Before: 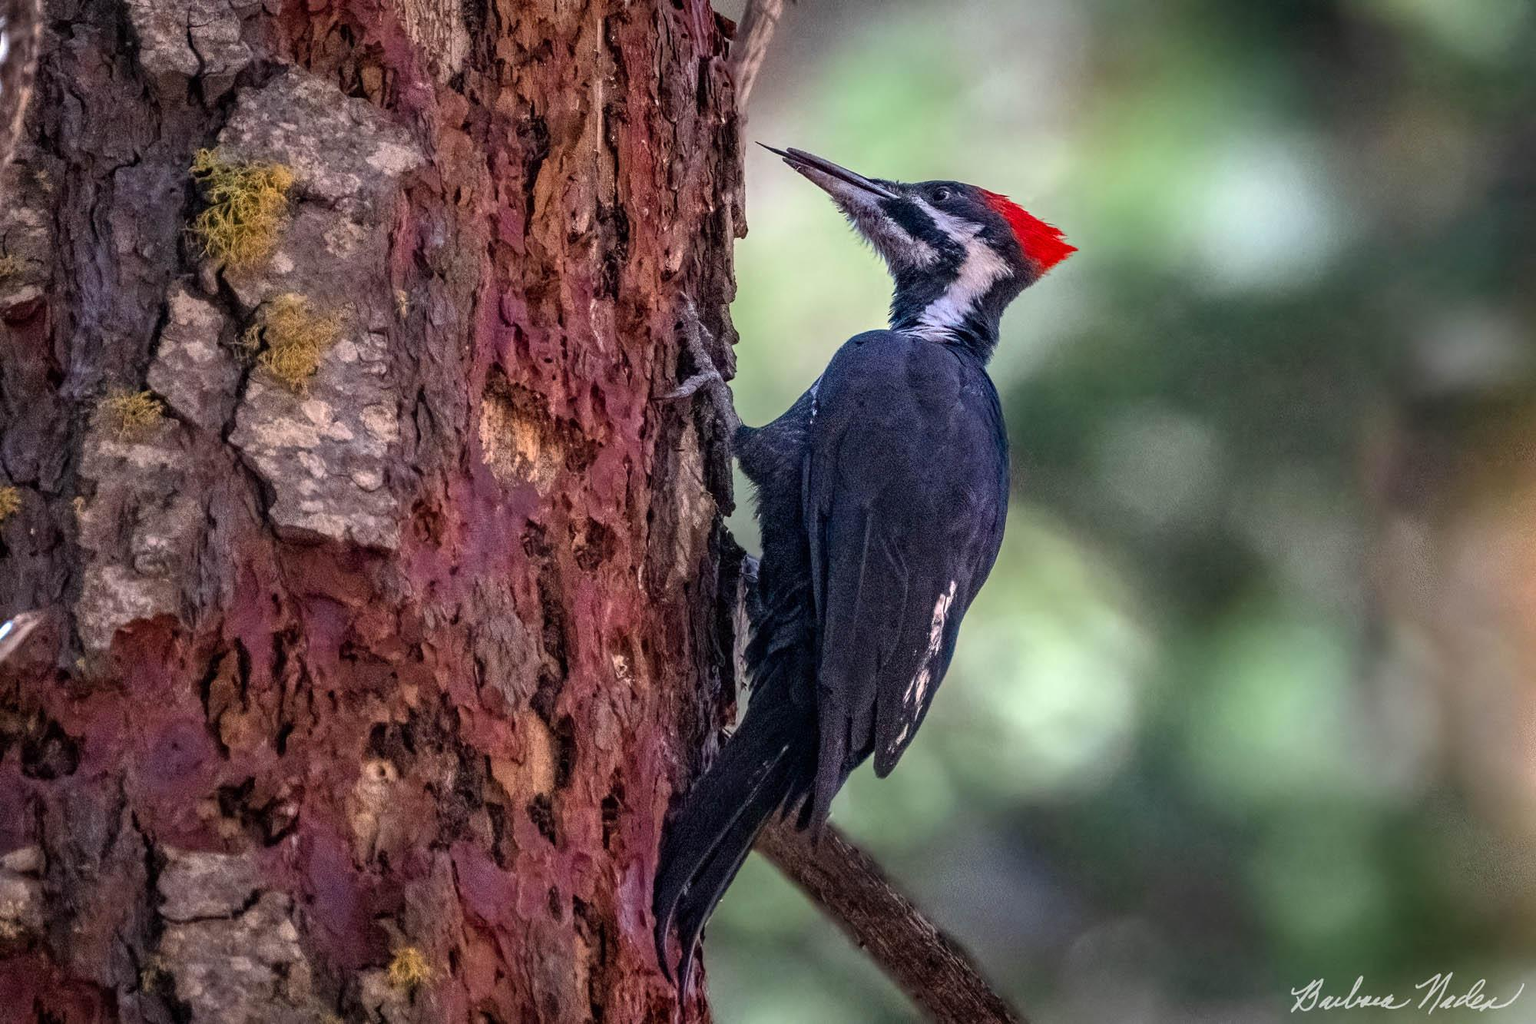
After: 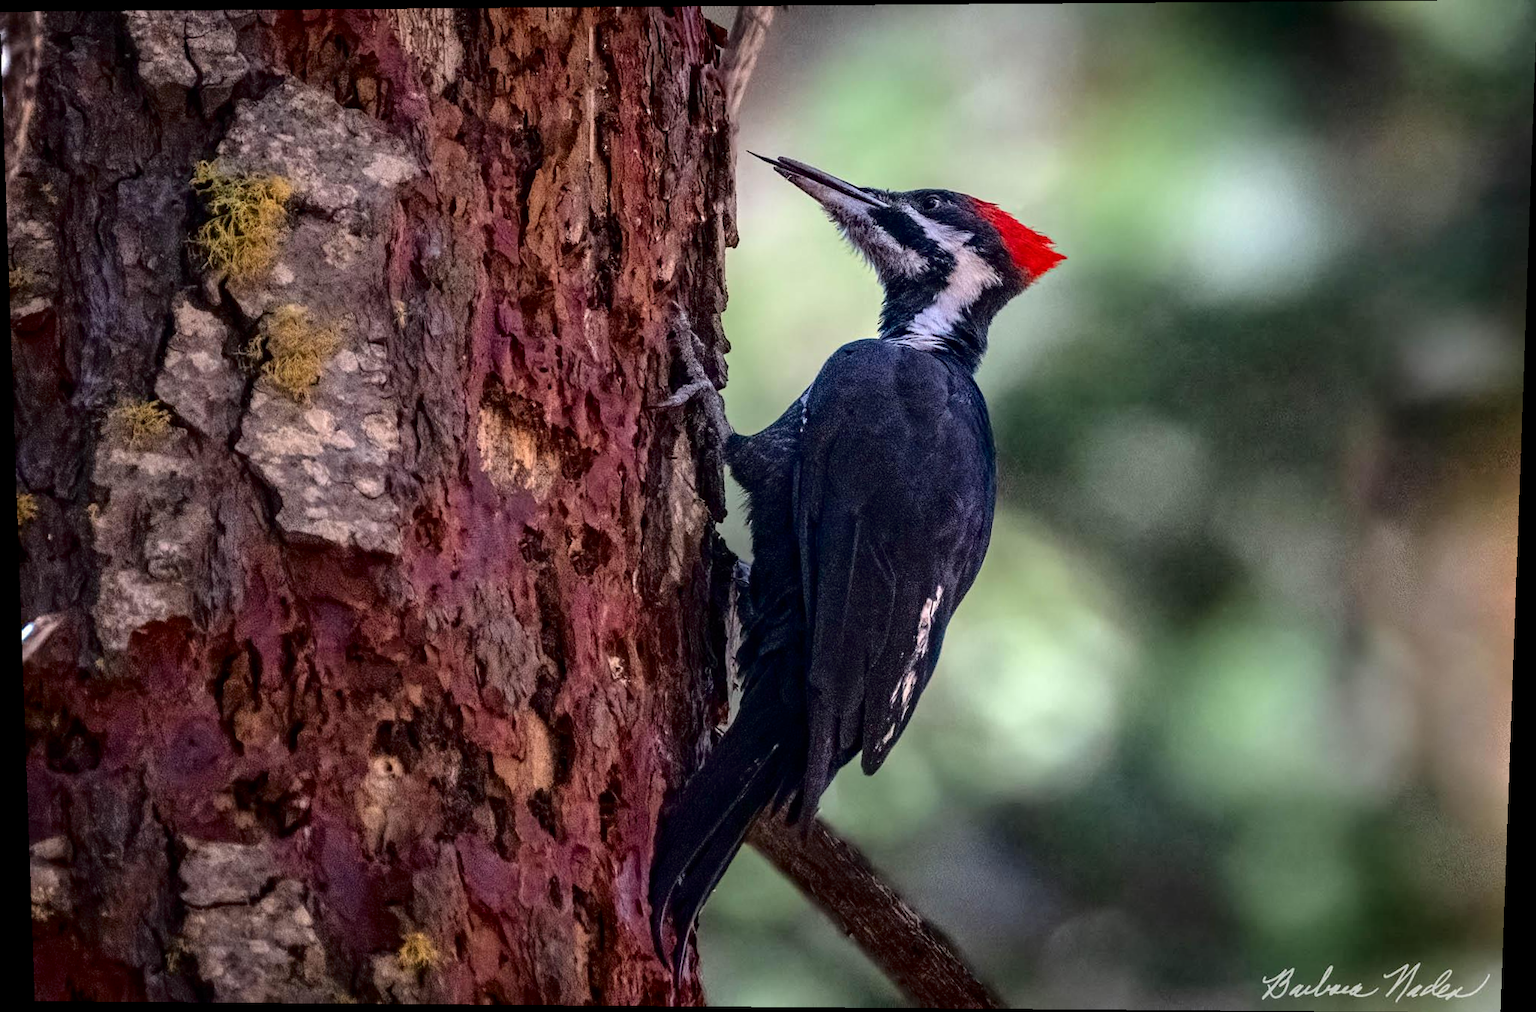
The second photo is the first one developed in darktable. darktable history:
rotate and perspective: lens shift (vertical) 0.048, lens shift (horizontal) -0.024, automatic cropping off
shadows and highlights: shadows -24.28, highlights 49.77, soften with gaussian
fill light: exposure -2 EV, width 8.6
